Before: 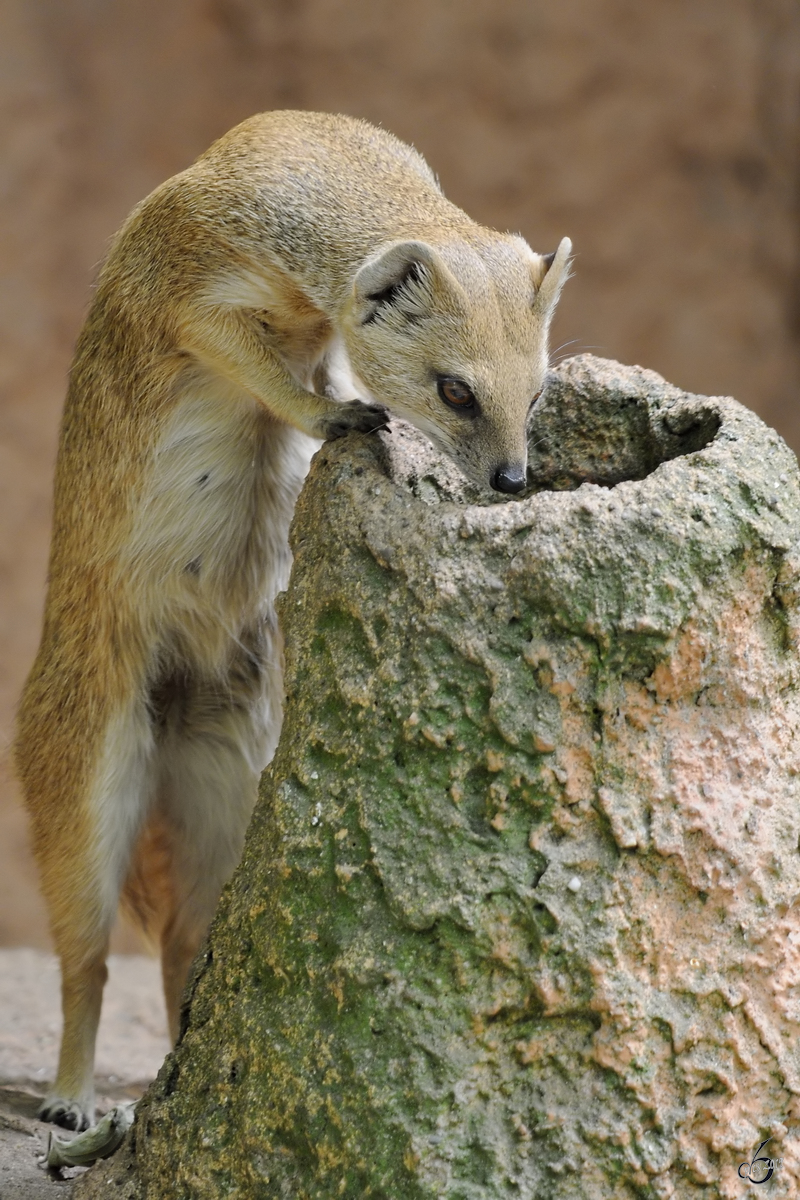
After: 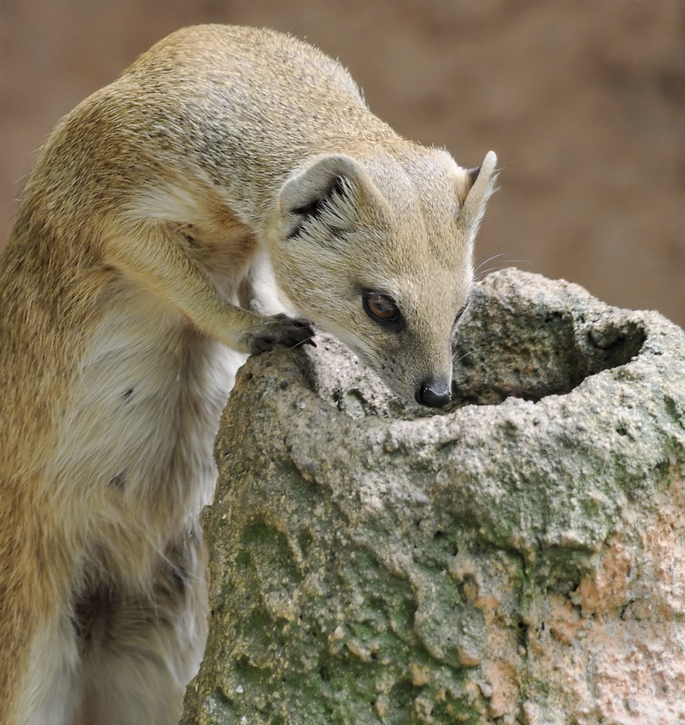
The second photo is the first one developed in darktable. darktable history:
crop and rotate: left 9.405%, top 7.187%, right 4.945%, bottom 32.336%
exposure: exposure 0.081 EV, compensate highlight preservation false
color correction: highlights b* -0.014, saturation 0.837
